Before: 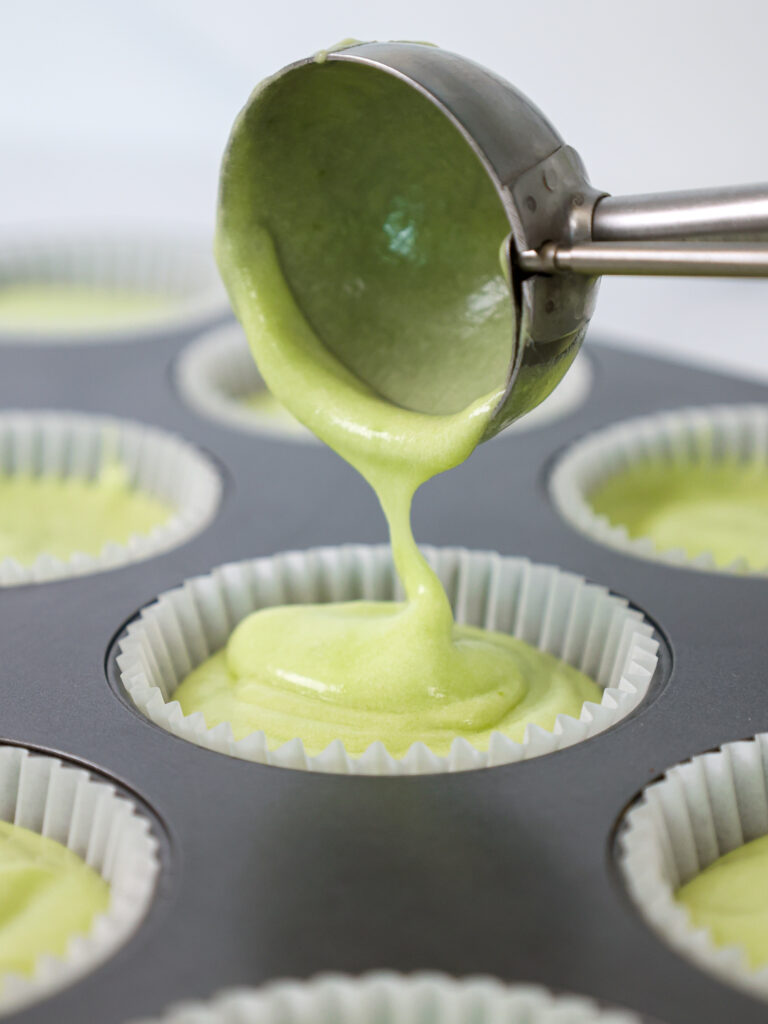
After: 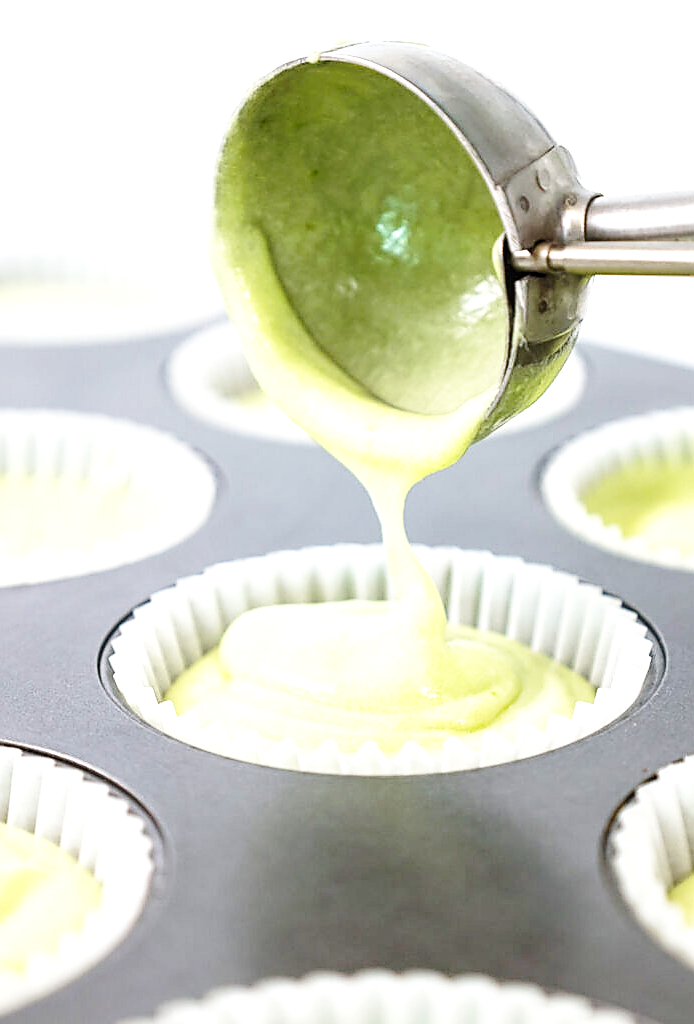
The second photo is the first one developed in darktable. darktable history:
base curve: curves: ch0 [(0, 0) (0.028, 0.03) (0.121, 0.232) (0.46, 0.748) (0.859, 0.968) (1, 1)], preserve colors none
crop and rotate: left 0.95%, right 8.623%
tone equalizer: edges refinement/feathering 500, mask exposure compensation -1.57 EV, preserve details no
exposure: black level correction 0, exposure 0.702 EV, compensate highlight preservation false
sharpen: radius 1.411, amount 1.244, threshold 0.696
local contrast: highlights 92%, shadows 88%, detail 160%, midtone range 0.2
